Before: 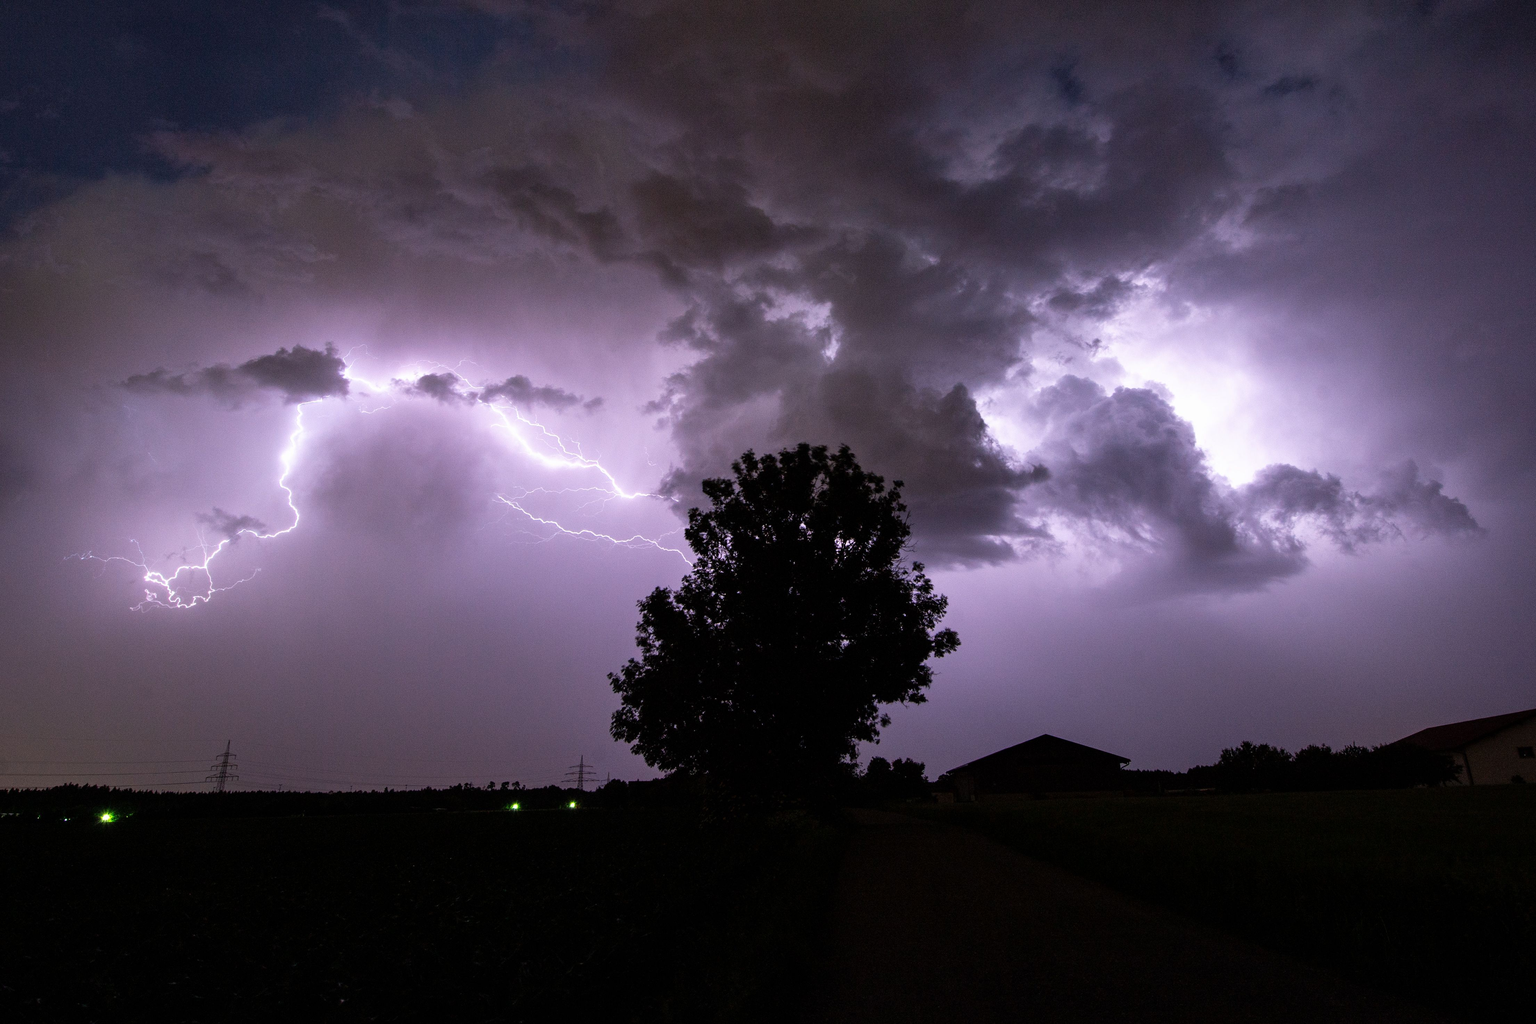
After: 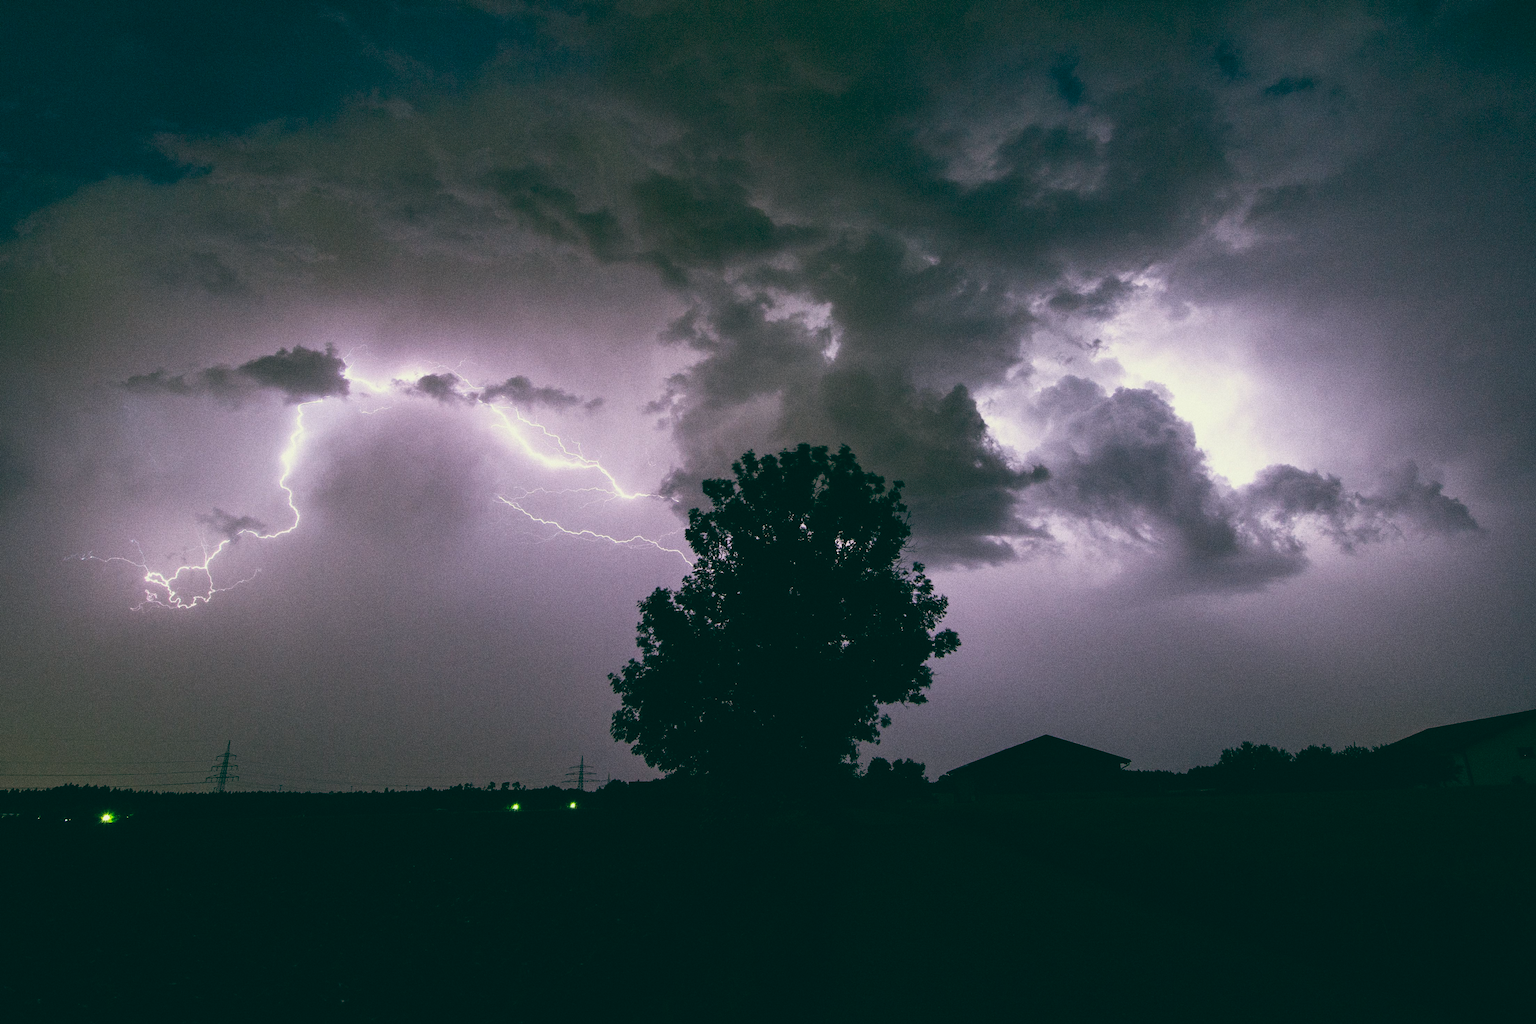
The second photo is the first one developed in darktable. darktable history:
grain: coarseness 0.09 ISO, strength 40%
color balance: lift [1.005, 0.99, 1.007, 1.01], gamma [1, 1.034, 1.032, 0.966], gain [0.873, 1.055, 1.067, 0.933]
